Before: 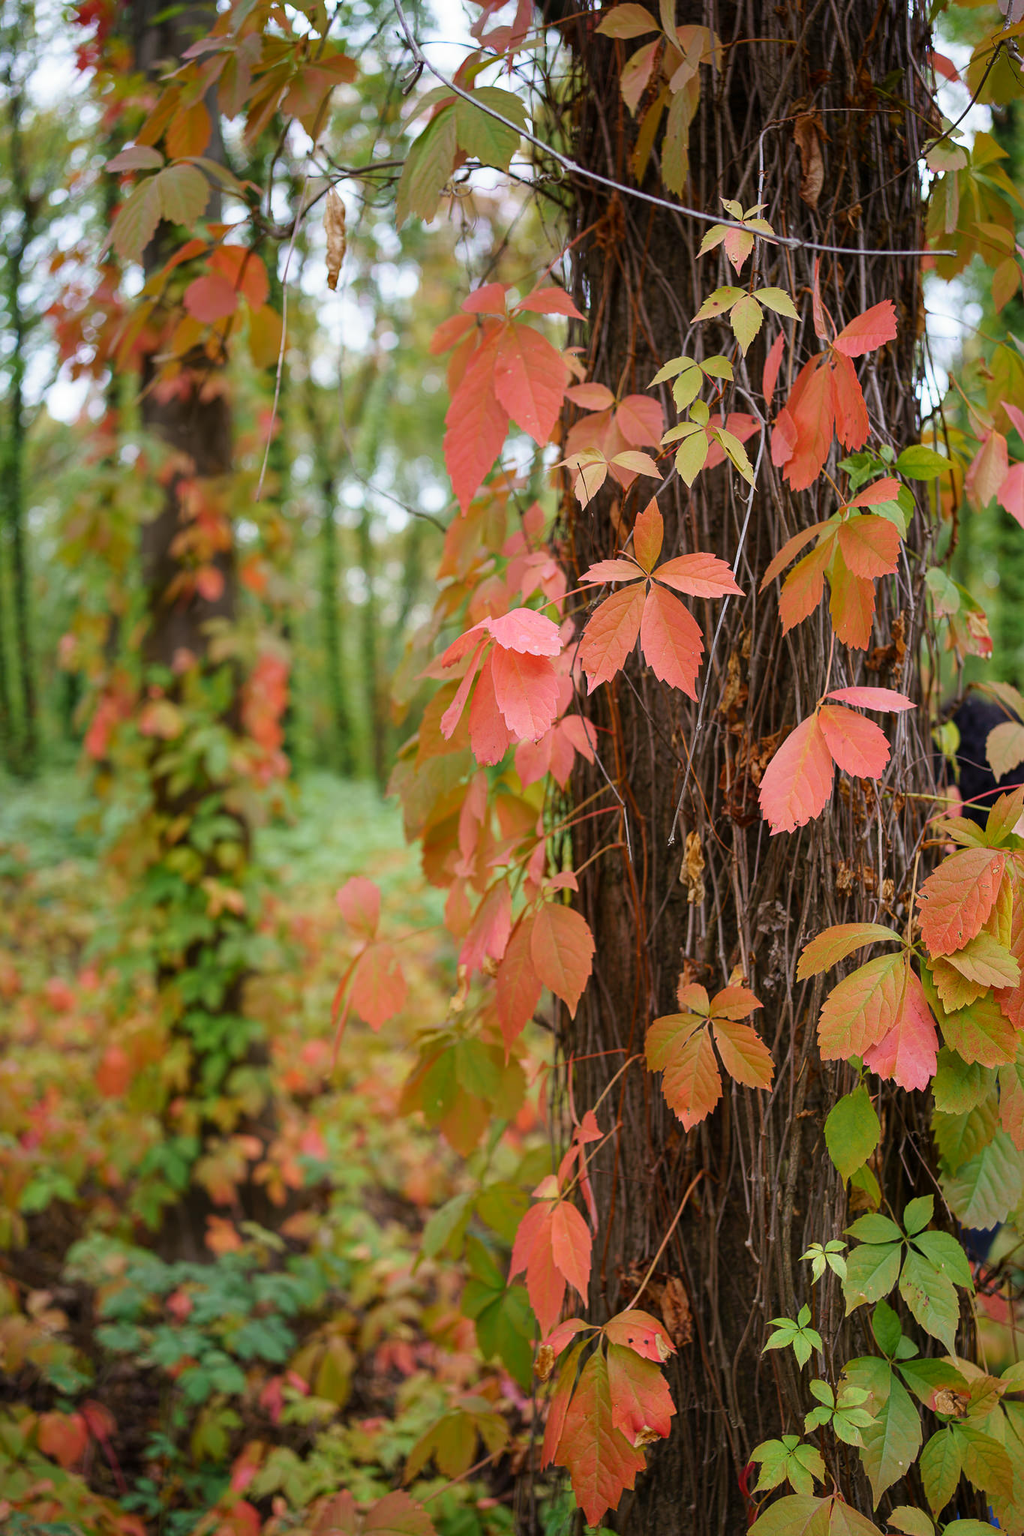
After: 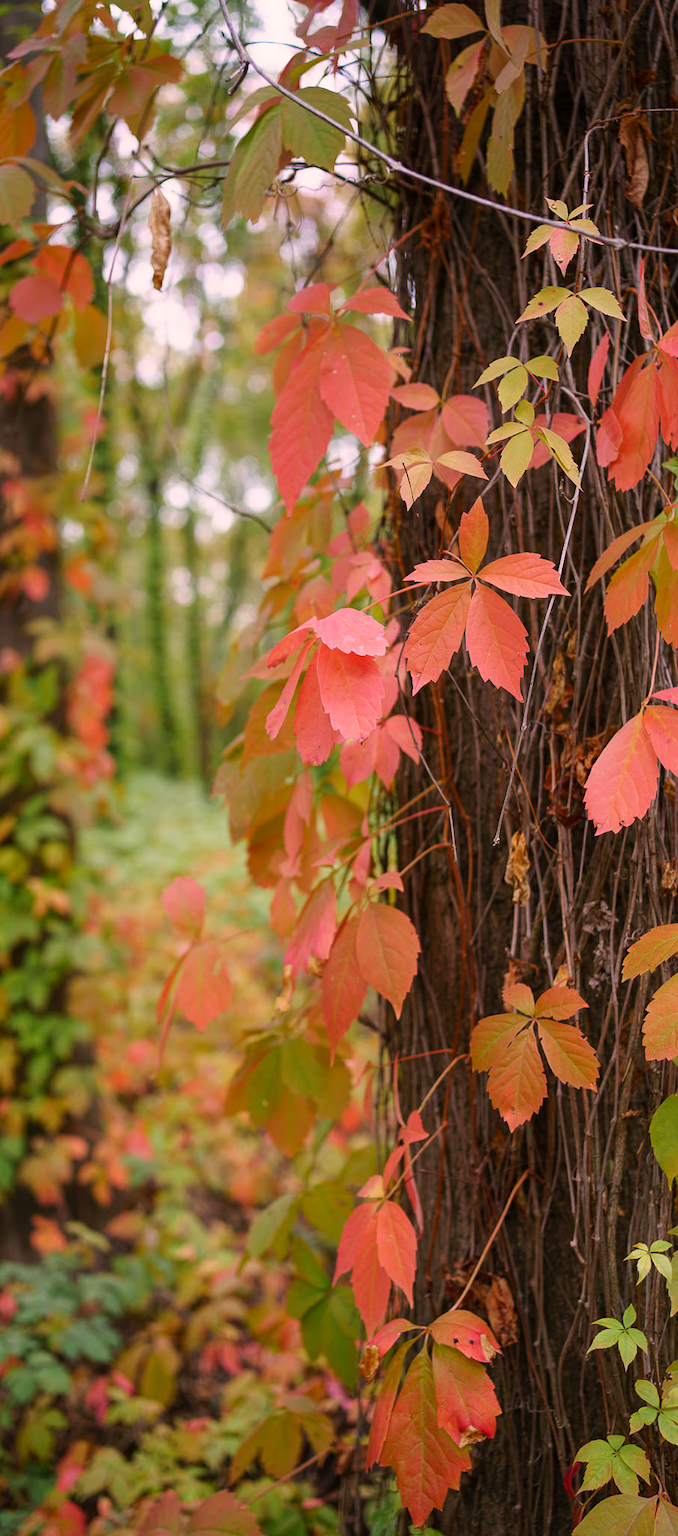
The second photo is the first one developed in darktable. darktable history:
crop: left 17.13%, right 16.613%
color correction: highlights a* 12.15, highlights b* 5.43
